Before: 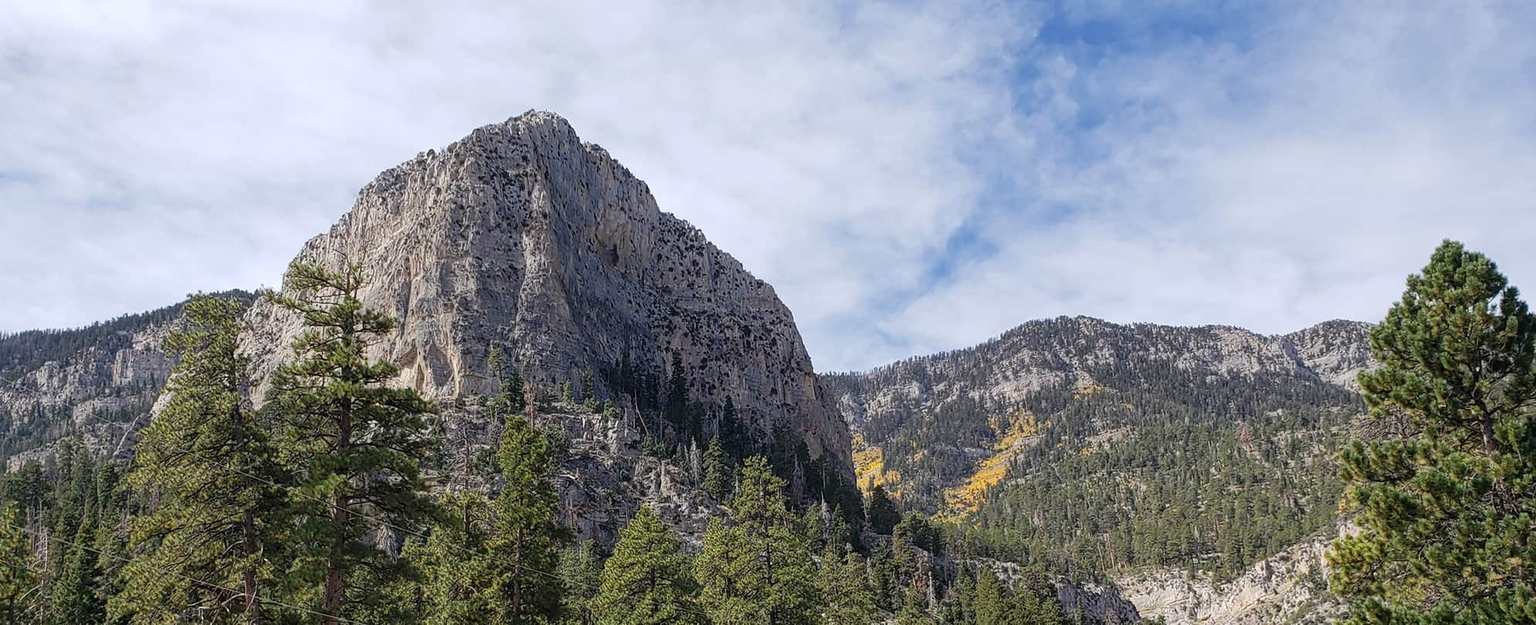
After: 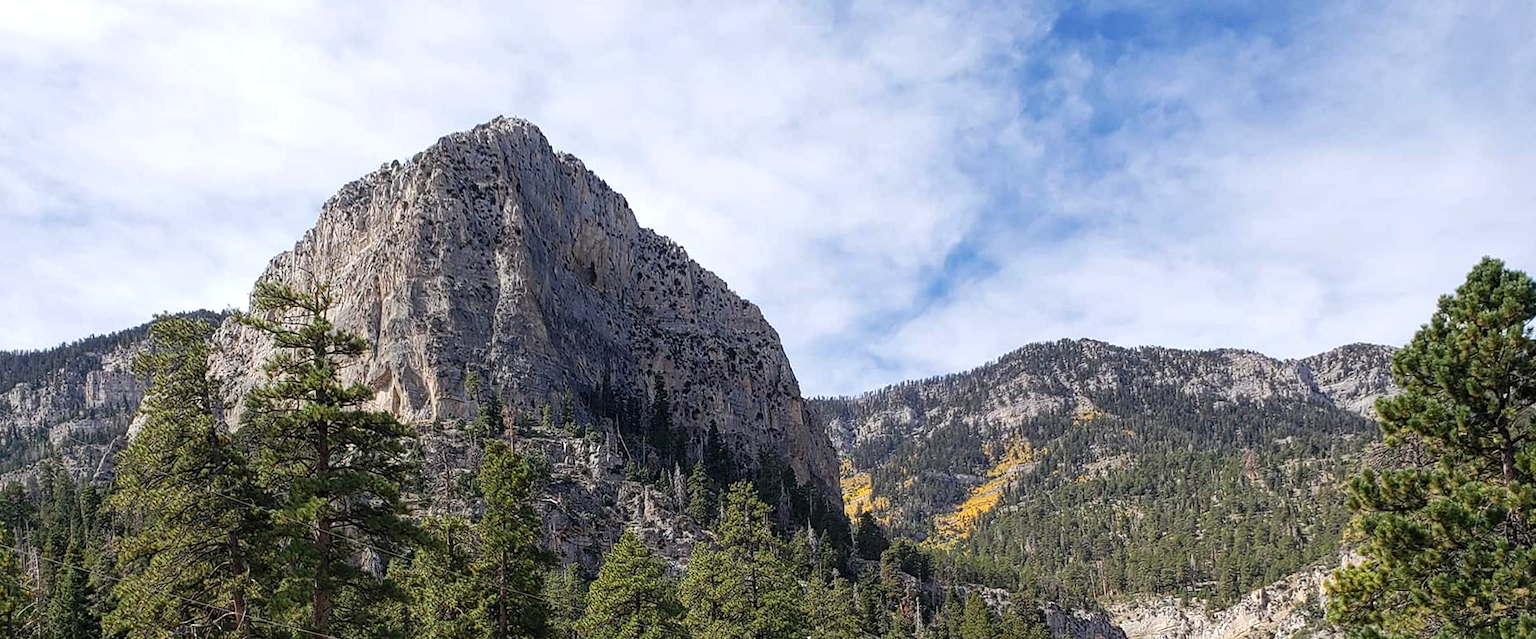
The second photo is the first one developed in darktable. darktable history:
color balance: contrast 10%
rotate and perspective: rotation 0.074°, lens shift (vertical) 0.096, lens shift (horizontal) -0.041, crop left 0.043, crop right 0.952, crop top 0.024, crop bottom 0.979
